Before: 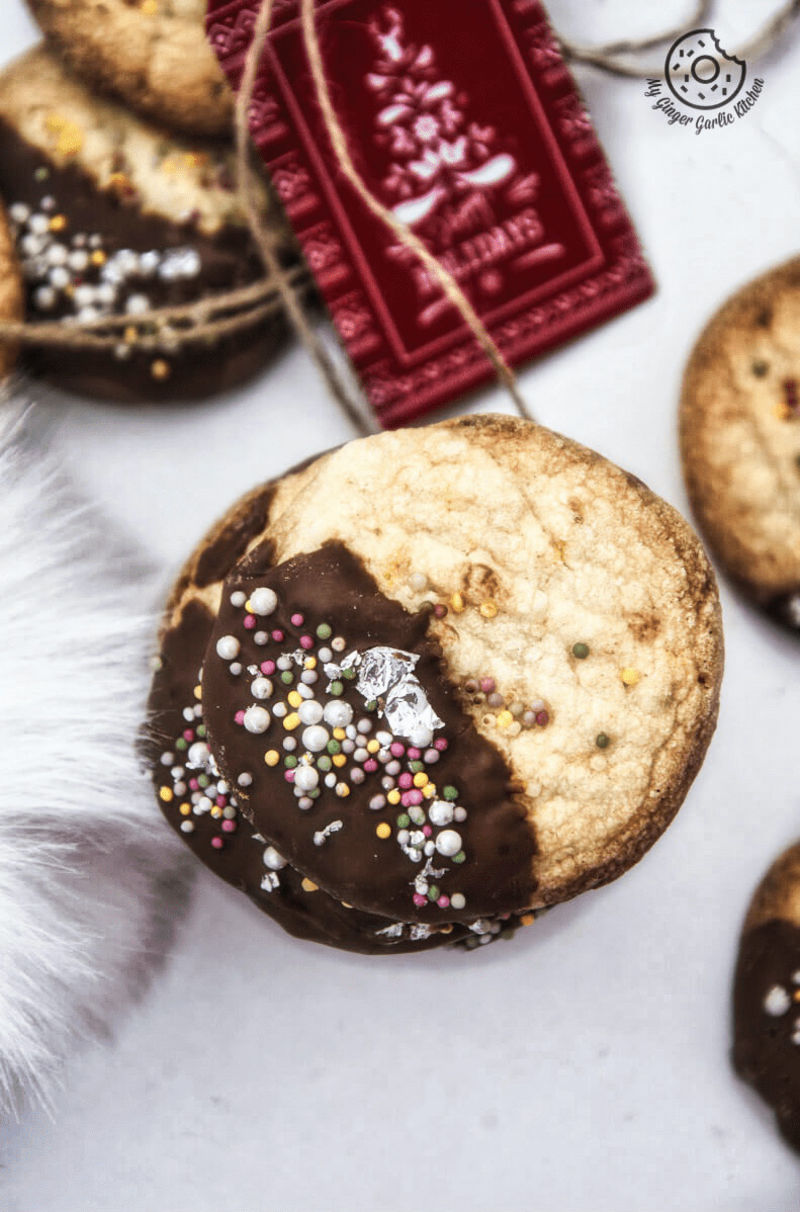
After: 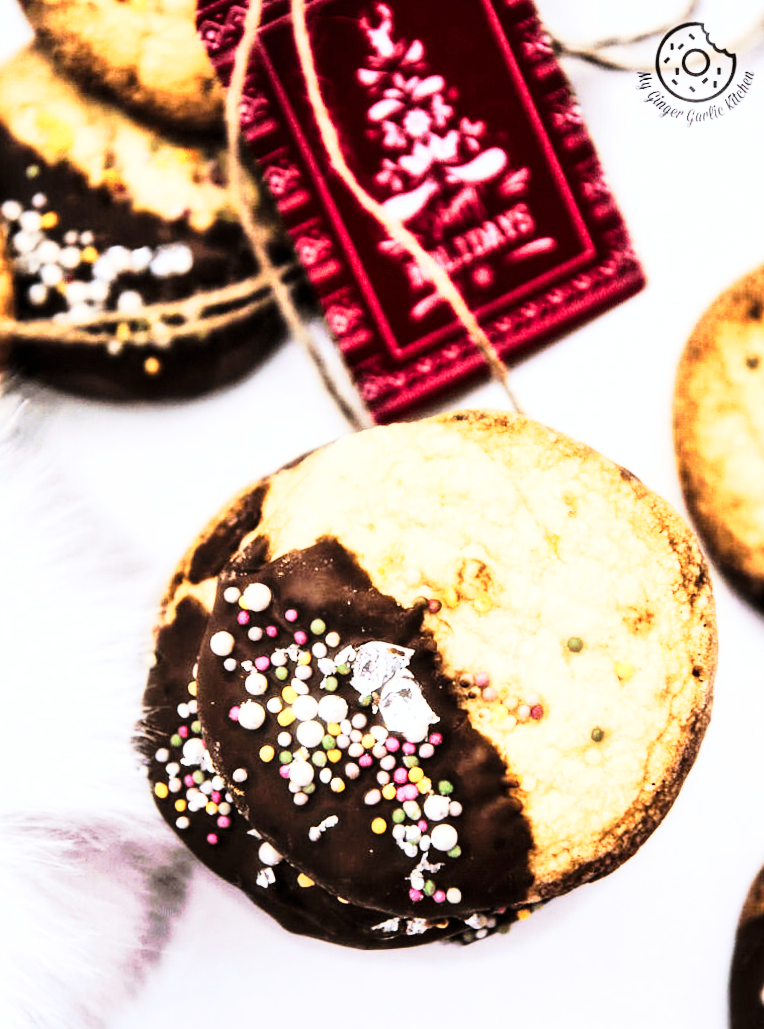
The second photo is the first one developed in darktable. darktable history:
base curve: curves: ch0 [(0, 0.003) (0.001, 0.002) (0.006, 0.004) (0.02, 0.022) (0.048, 0.086) (0.094, 0.234) (0.162, 0.431) (0.258, 0.629) (0.385, 0.8) (0.548, 0.918) (0.751, 0.988) (1, 1)]
crop and rotate: angle 0.373°, left 0.268%, right 3.213%, bottom 14.263%
tone curve: curves: ch0 [(0, 0) (0.042, 0.01) (0.223, 0.123) (0.59, 0.574) (0.802, 0.868) (1, 1)], preserve colors none
tone equalizer: on, module defaults
